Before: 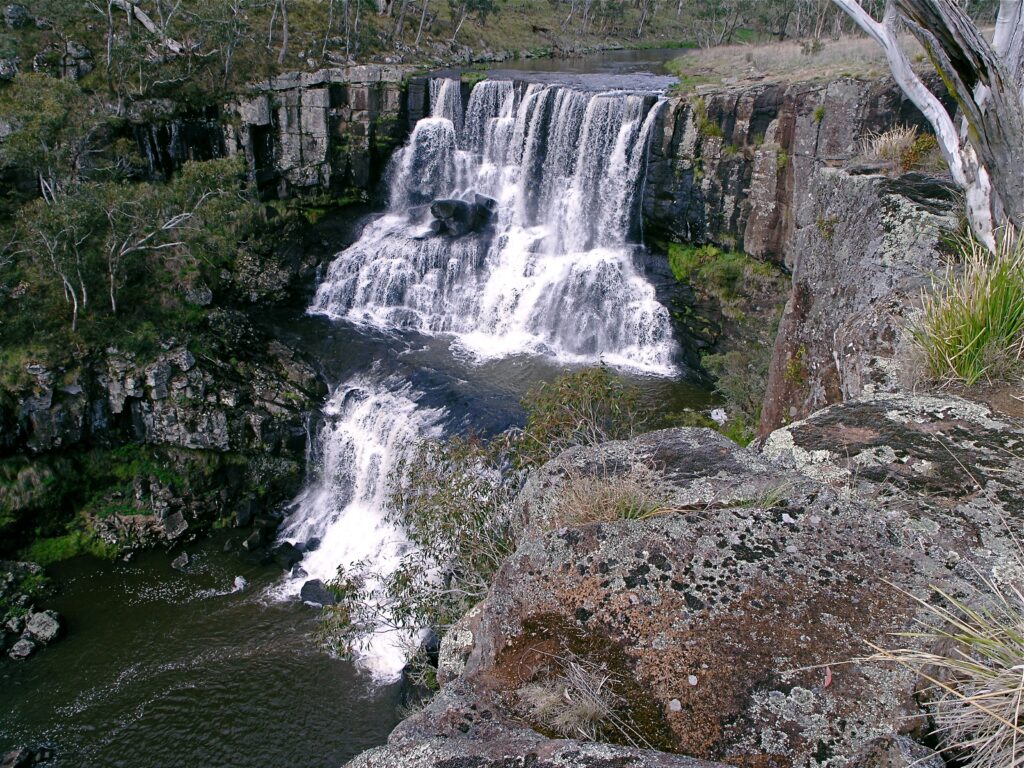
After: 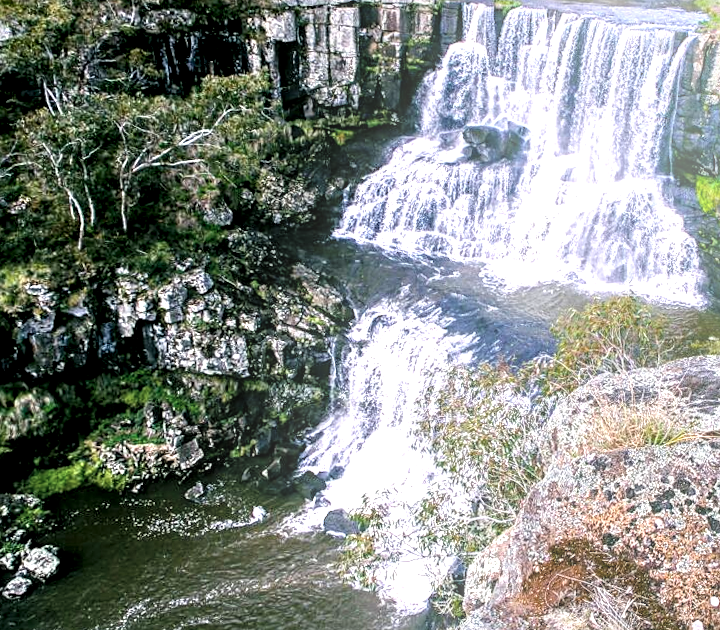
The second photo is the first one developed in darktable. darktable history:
sharpen: amount 0.2
exposure: exposure -0.151 EV, compensate highlight preservation false
color balance rgb: perceptual saturation grading › global saturation 36%, perceptual brilliance grading › global brilliance 10%, global vibrance 20%
crop: top 5.803%, right 27.864%, bottom 5.804%
local contrast: highlights 115%, shadows 42%, detail 293%
bloom: size 38%, threshold 95%, strength 30%
rotate and perspective: rotation 0.679°, lens shift (horizontal) 0.136, crop left 0.009, crop right 0.991, crop top 0.078, crop bottom 0.95
